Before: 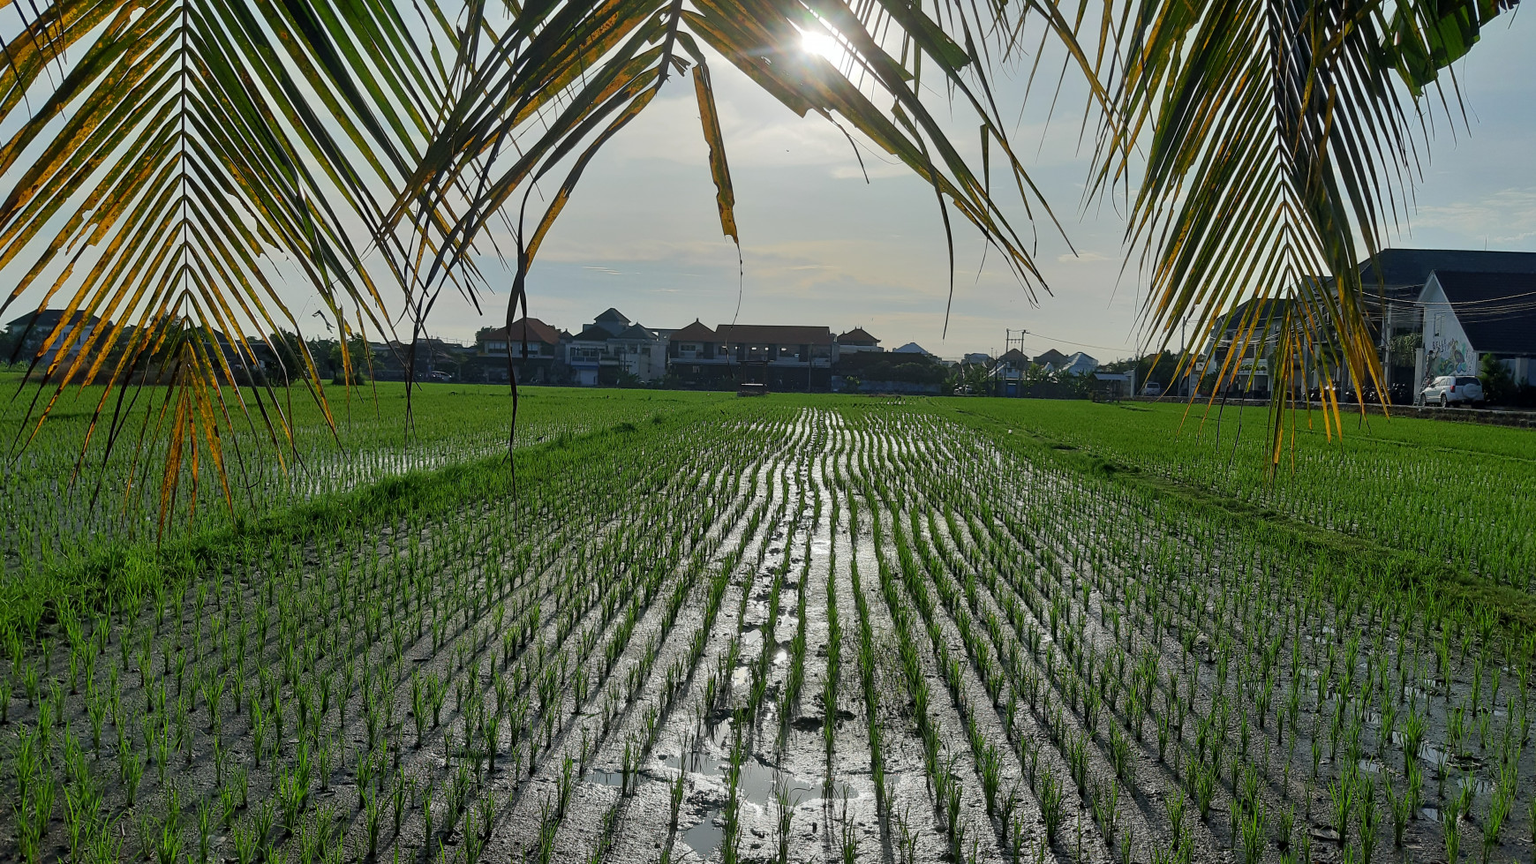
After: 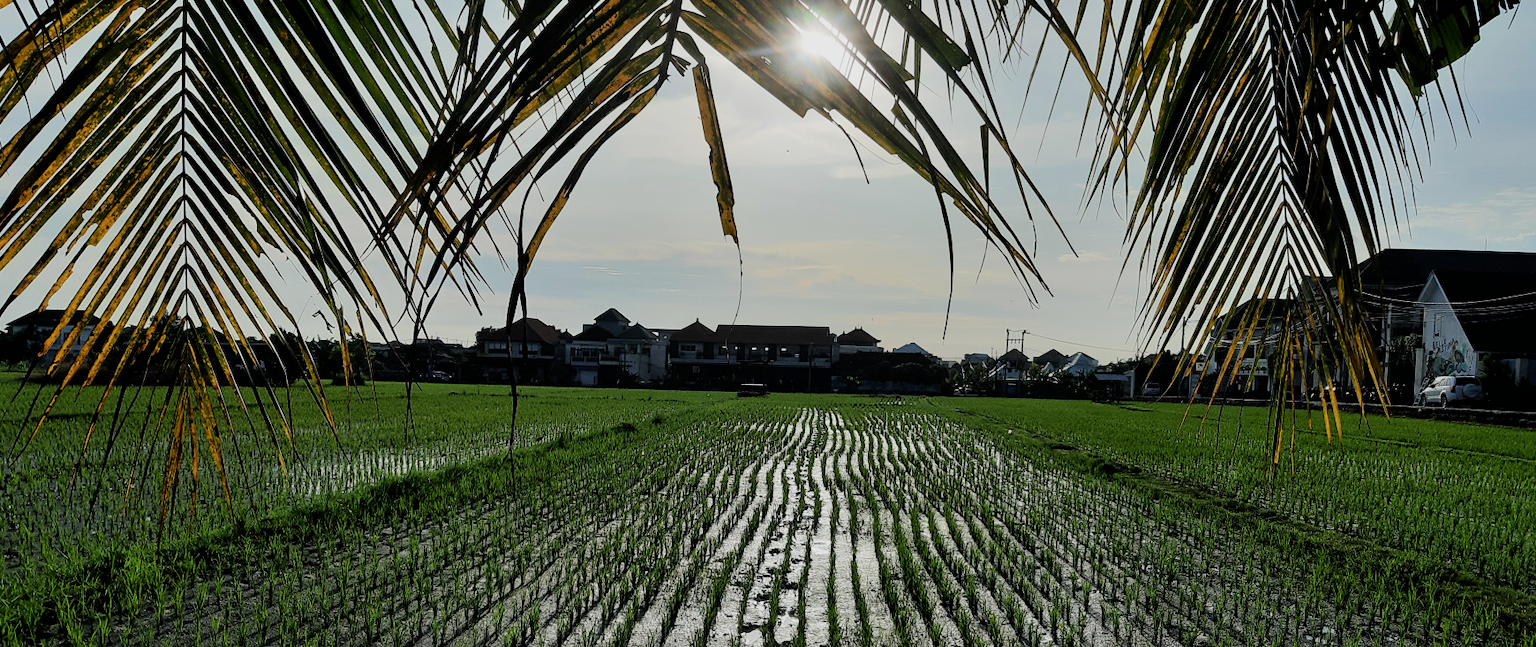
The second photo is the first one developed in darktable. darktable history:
filmic rgb: black relative exposure -5.01 EV, white relative exposure 3.98 EV, hardness 2.88, contrast 1.398, highlights saturation mix -30.69%, iterations of high-quality reconstruction 0
crop: bottom 24.994%
